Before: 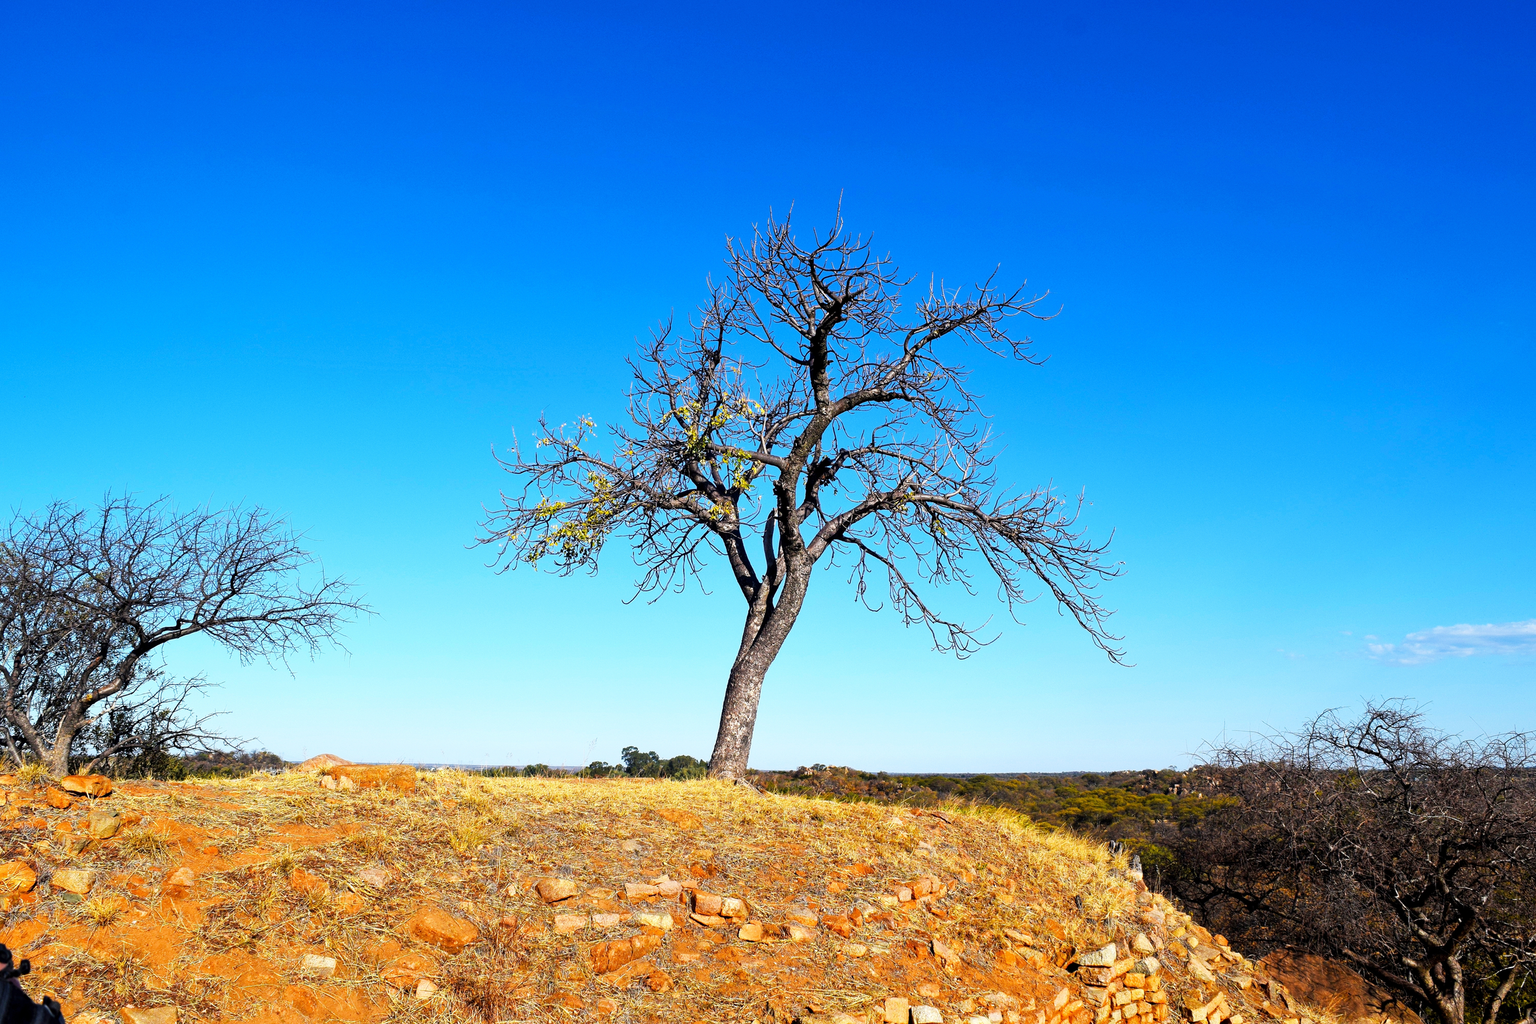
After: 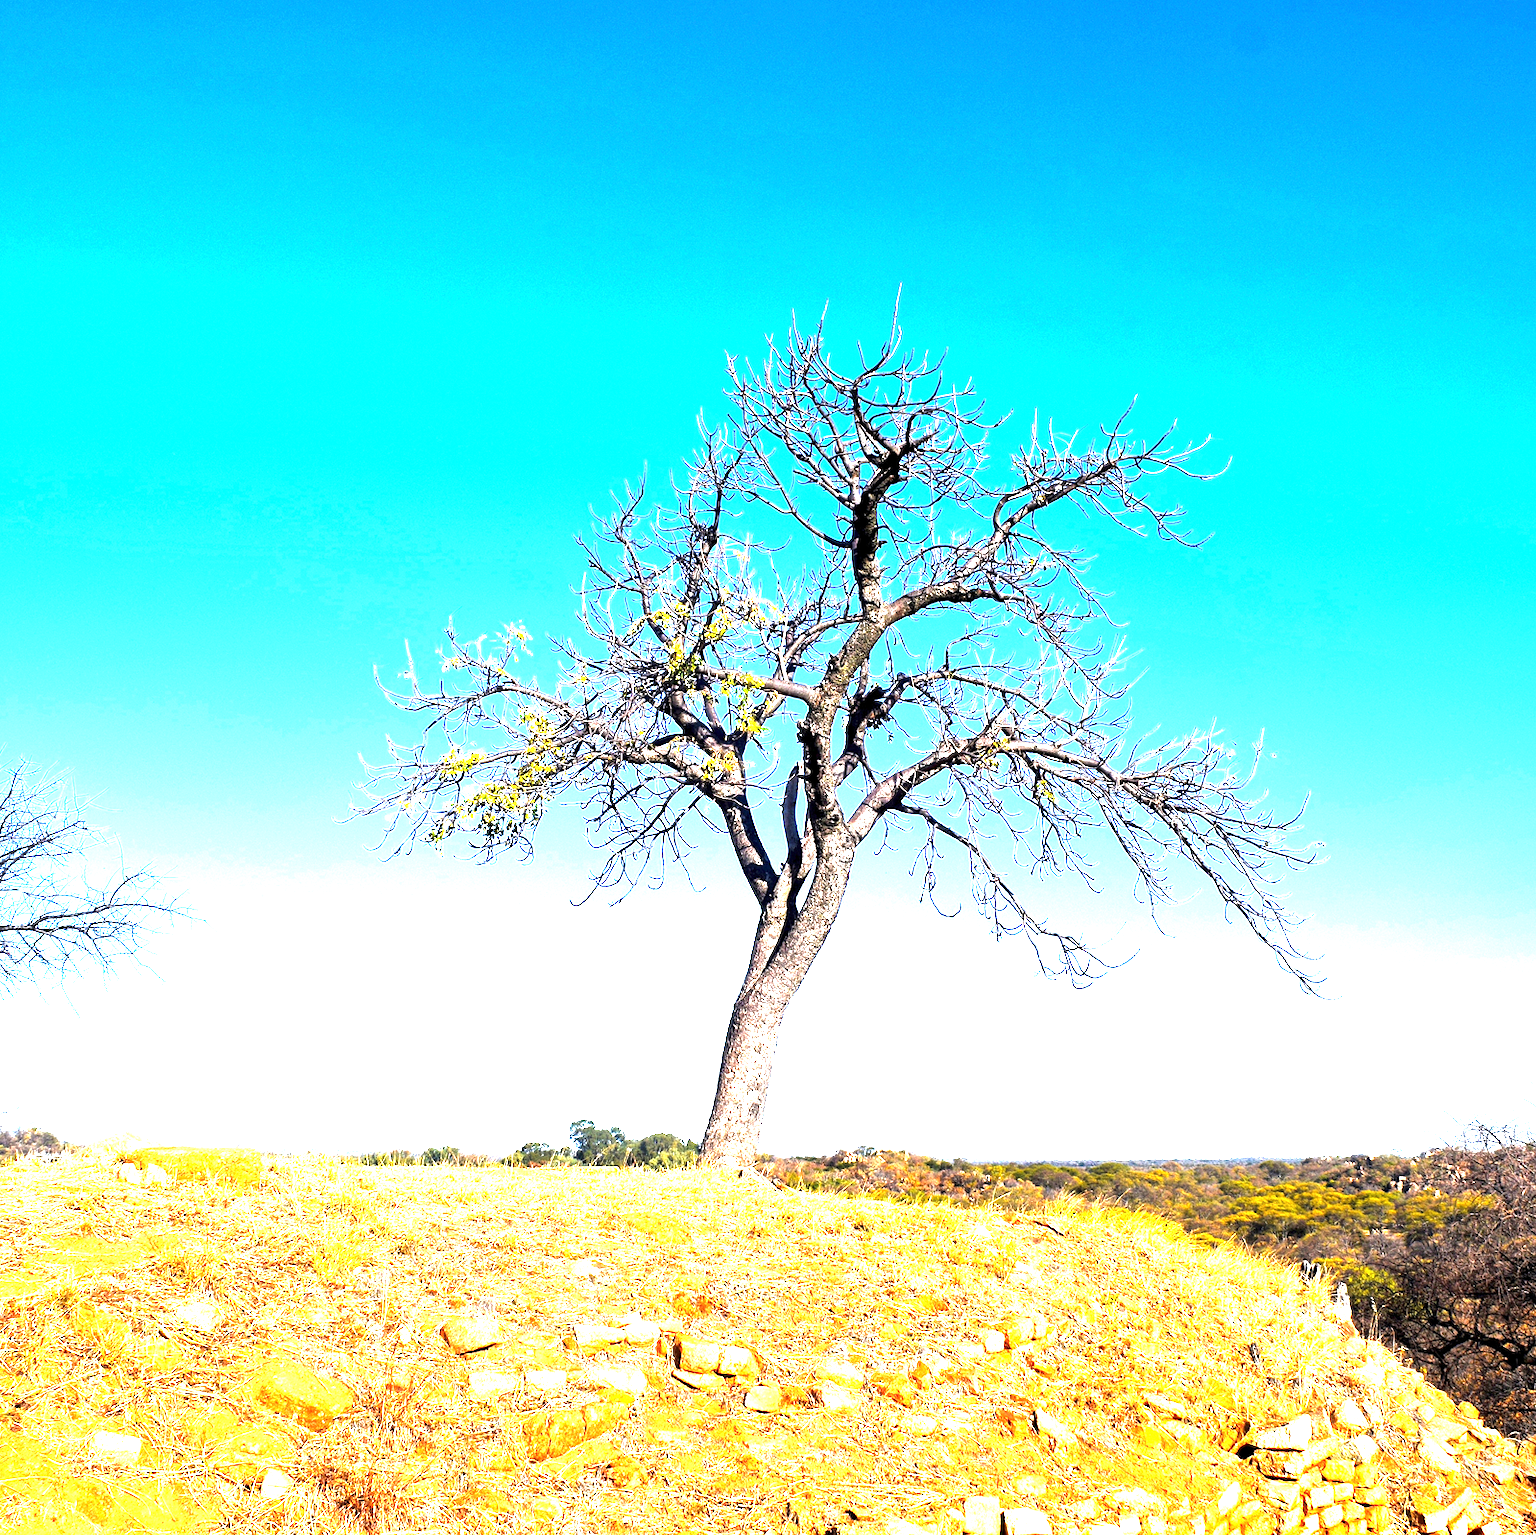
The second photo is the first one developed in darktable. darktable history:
crop and rotate: left 15.754%, right 17.579%
exposure: exposure 2.207 EV, compensate highlight preservation false
